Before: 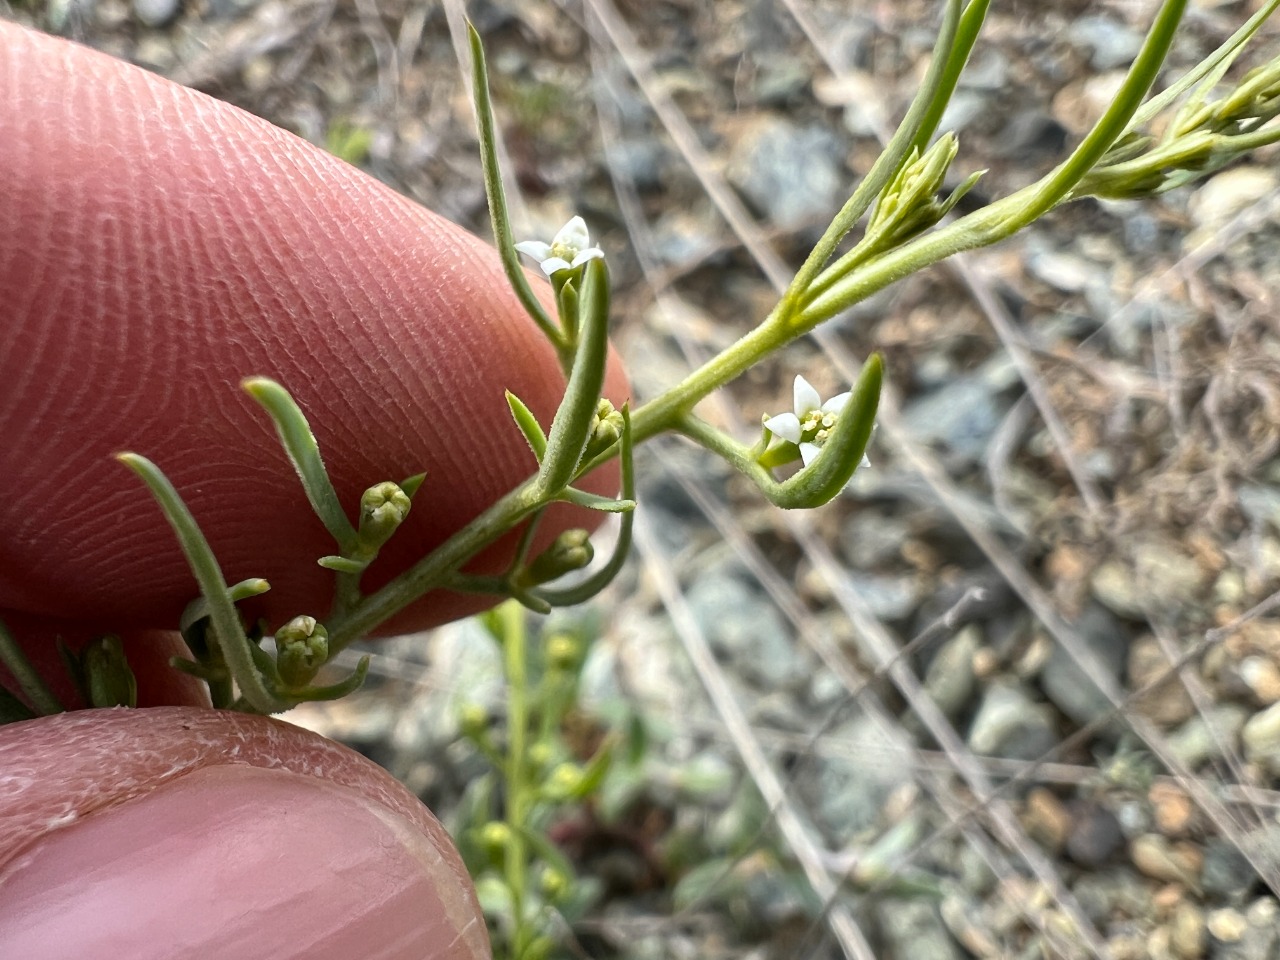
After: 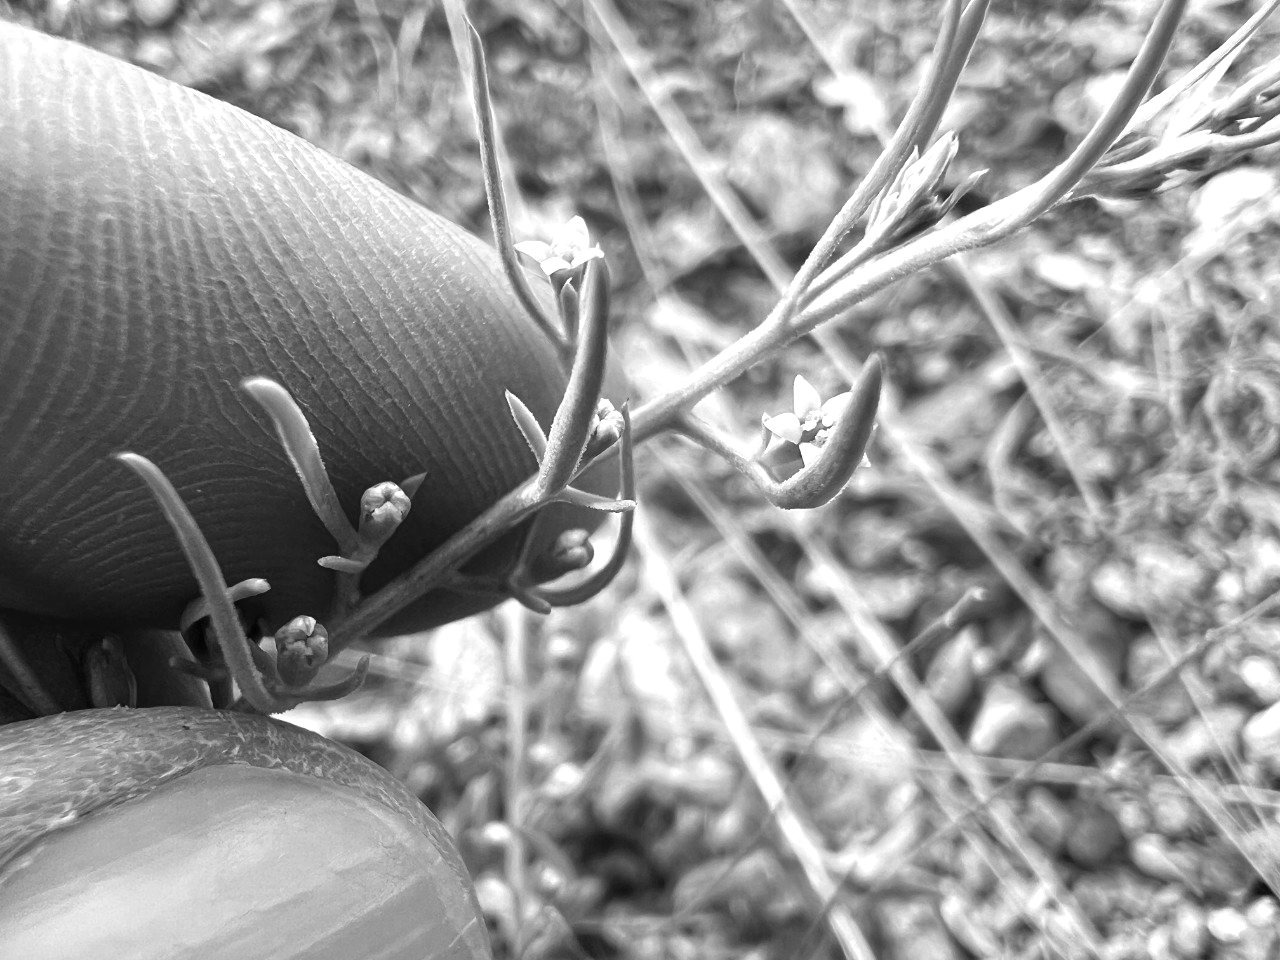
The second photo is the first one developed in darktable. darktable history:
color zones: curves: ch0 [(0.002, 0.593) (0.143, 0.417) (0.285, 0.541) (0.455, 0.289) (0.608, 0.327) (0.727, 0.283) (0.869, 0.571) (1, 0.603)]; ch1 [(0, 0) (0.143, 0) (0.286, 0) (0.429, 0) (0.571, 0) (0.714, 0) (0.857, 0)]
exposure: black level correction 0, exposure 0.4 EV, compensate exposure bias true, compensate highlight preservation false
